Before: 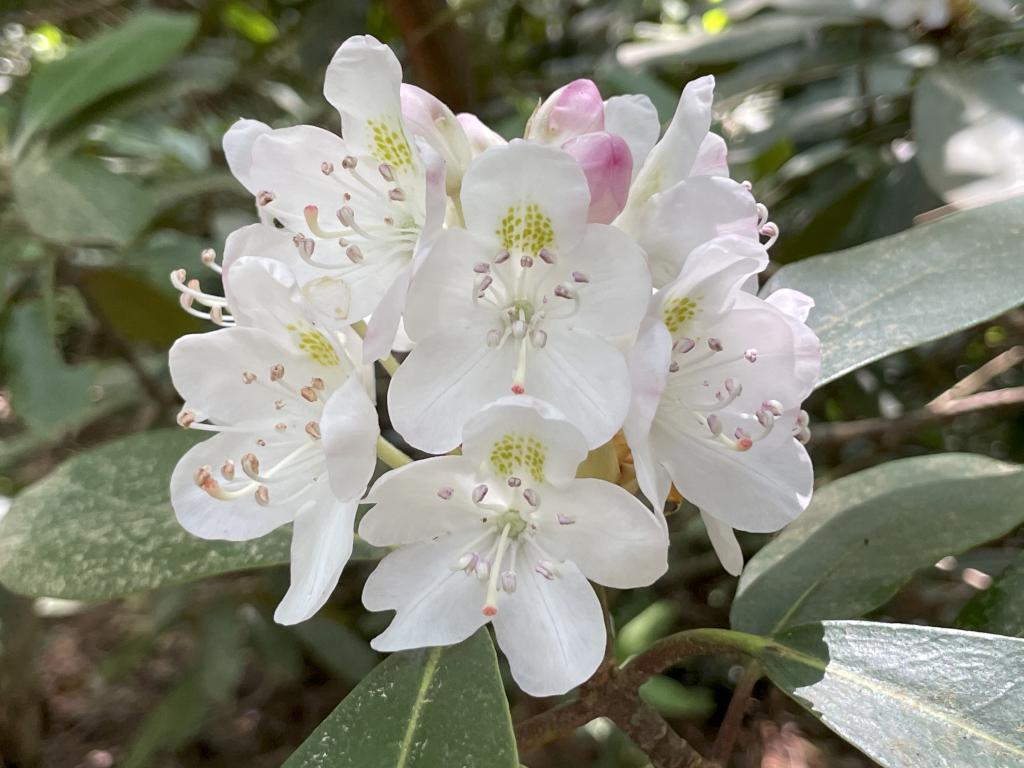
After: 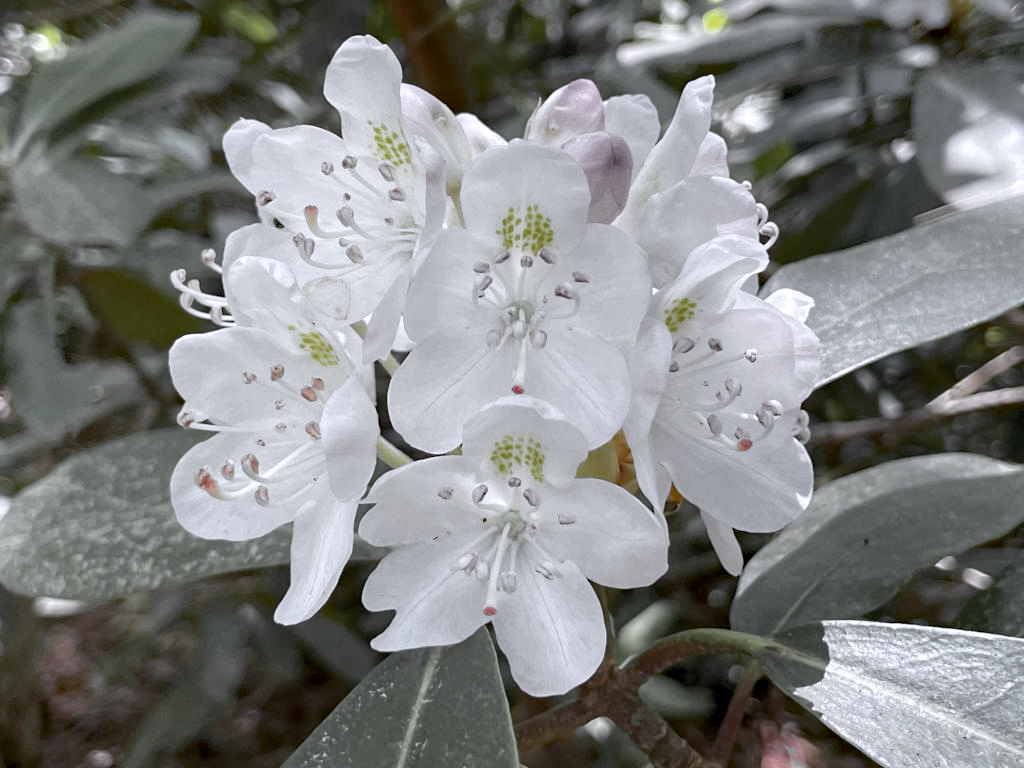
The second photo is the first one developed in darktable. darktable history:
color zones: curves: ch0 [(0.004, 0.388) (0.125, 0.392) (0.25, 0.404) (0.375, 0.5) (0.5, 0.5) (0.625, 0.5) (0.75, 0.5) (0.875, 0.5)]; ch1 [(0, 0.5) (0.125, 0.5) (0.25, 0.5) (0.375, 0.124) (0.524, 0.124) (0.645, 0.128) (0.789, 0.132) (0.914, 0.096) (0.998, 0.068)]
haze removal: compatibility mode true, adaptive false
color calibration: illuminant as shot in camera, x 0.37, y 0.382, temperature 4313.32 K
white balance: red 0.984, blue 1.059
